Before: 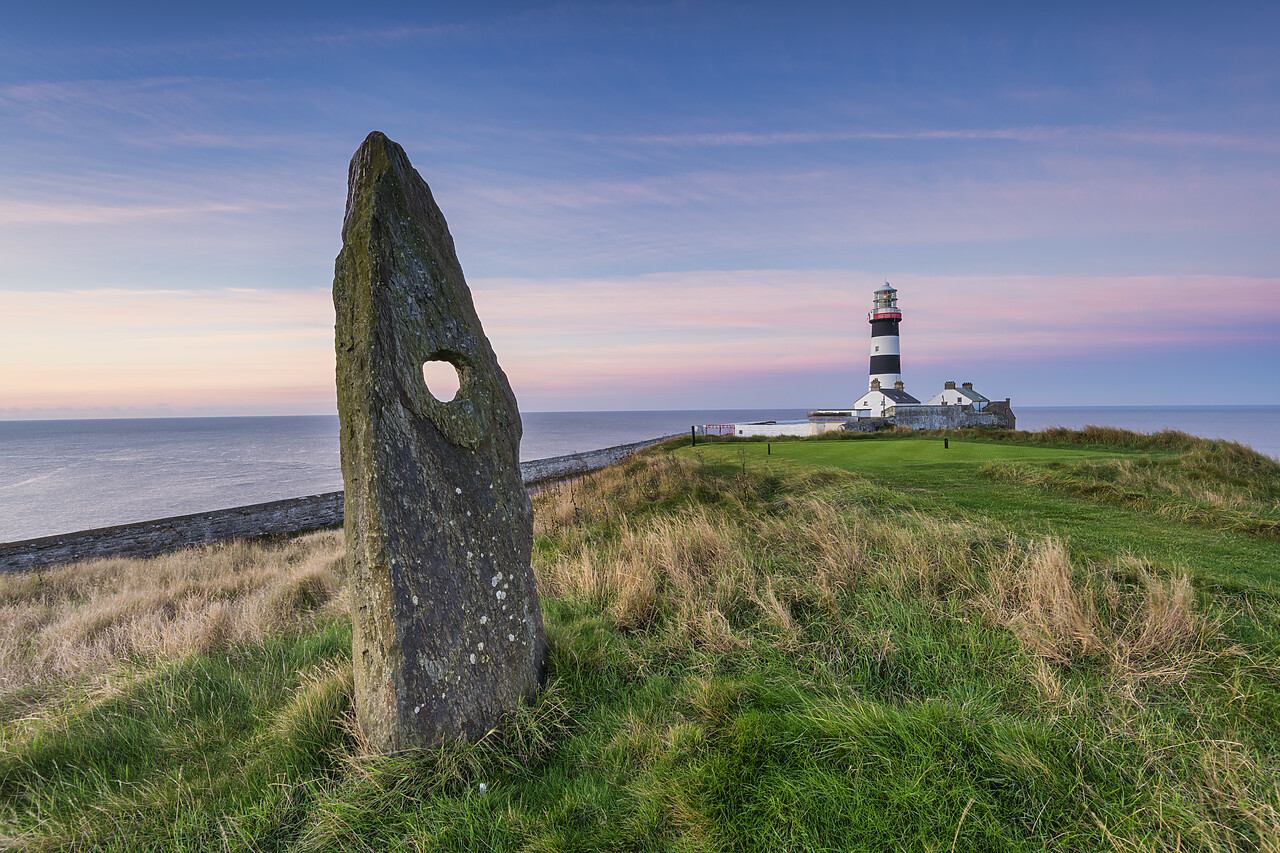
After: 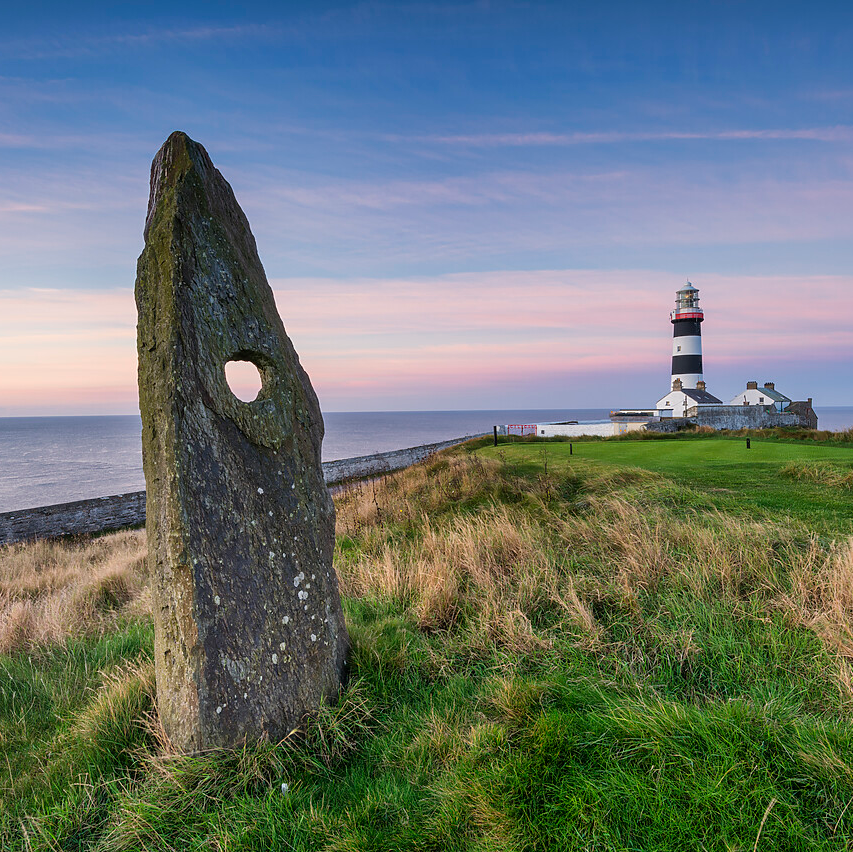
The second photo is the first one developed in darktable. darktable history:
crop and rotate: left 15.505%, right 17.789%
